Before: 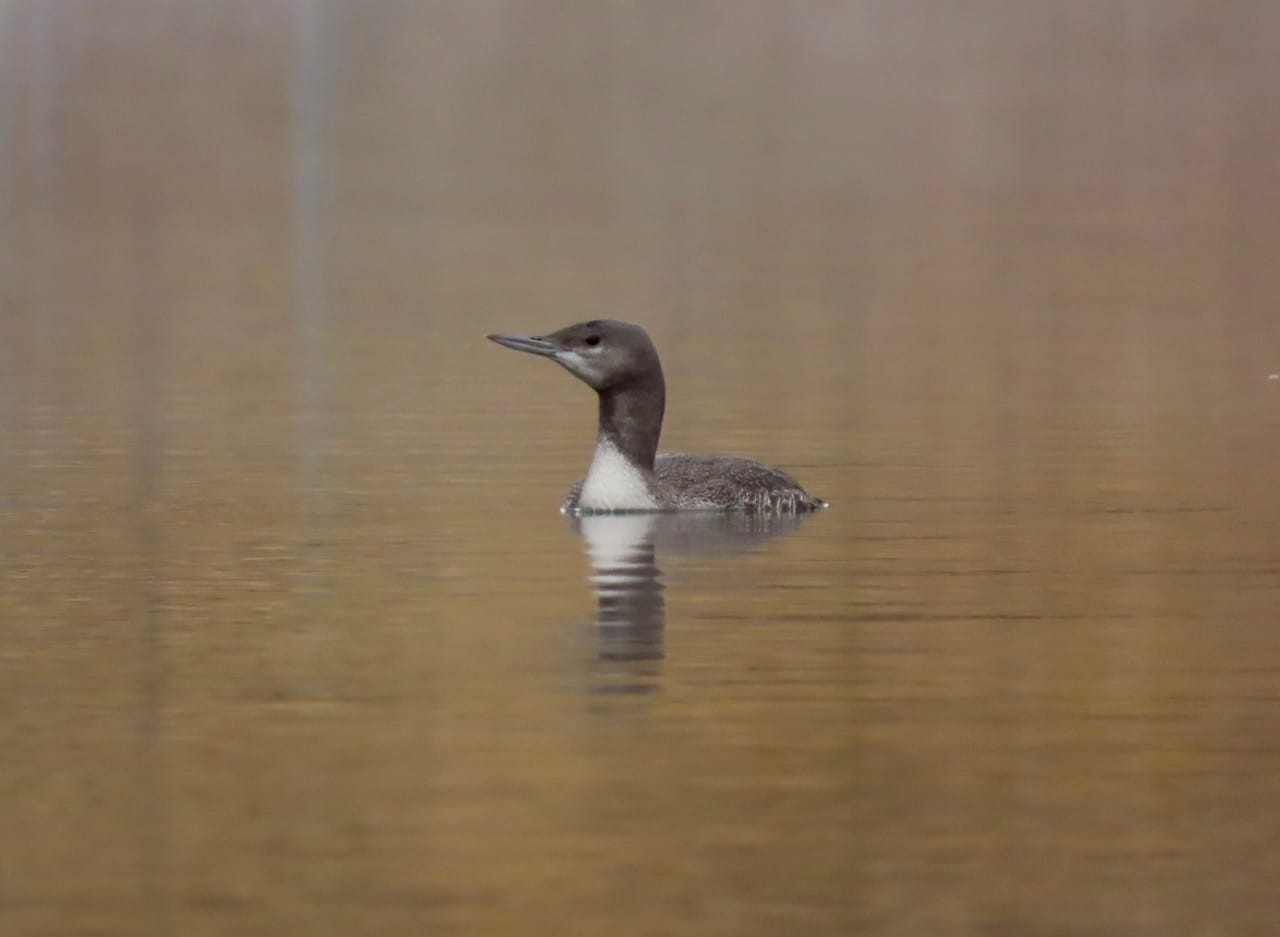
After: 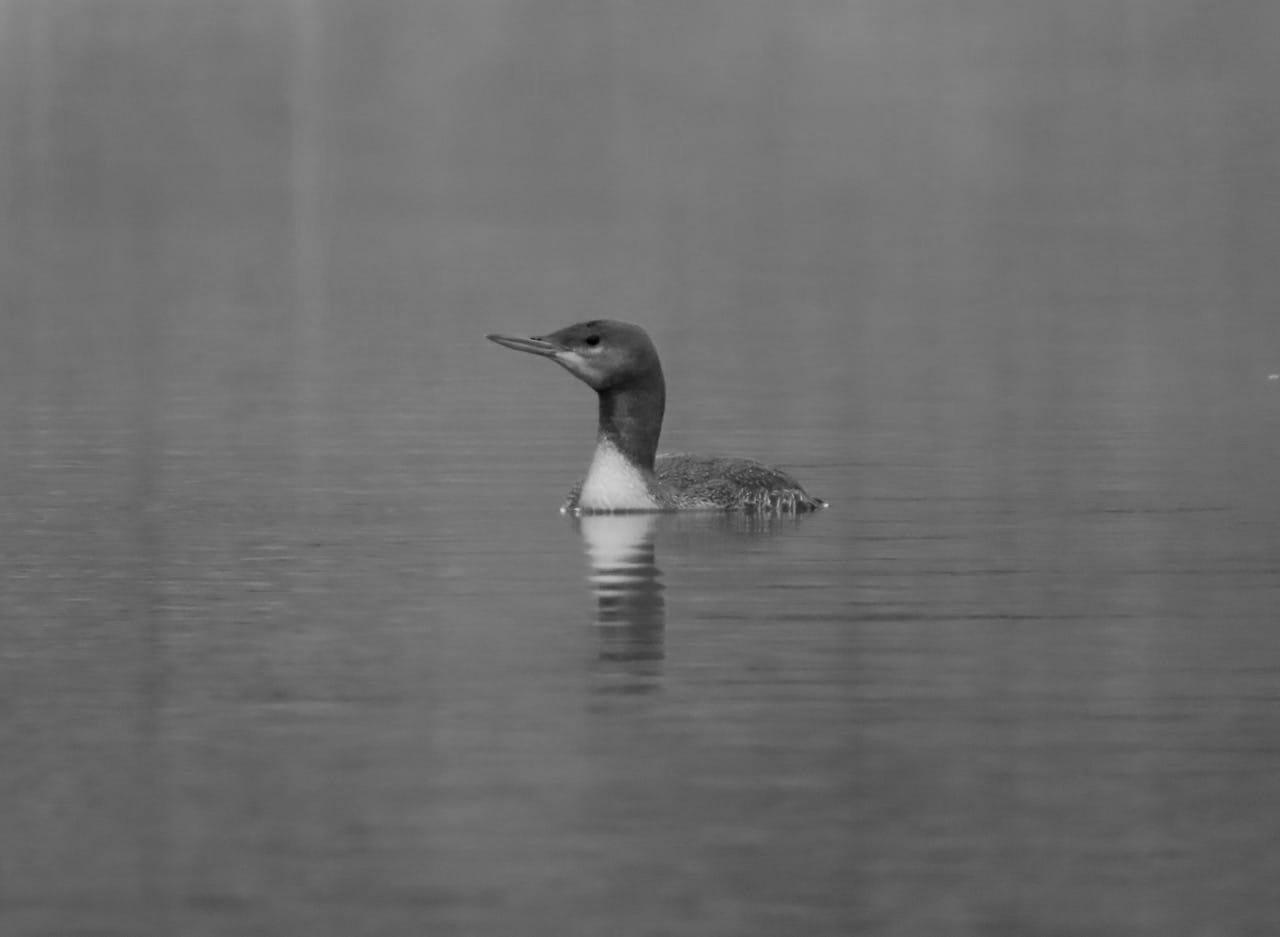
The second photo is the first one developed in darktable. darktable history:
shadows and highlights: shadows 0, highlights 40
color calibration: output gray [0.28, 0.41, 0.31, 0], gray › normalize channels true, illuminant same as pipeline (D50), adaptation XYZ, x 0.346, y 0.359, gamut compression 0
